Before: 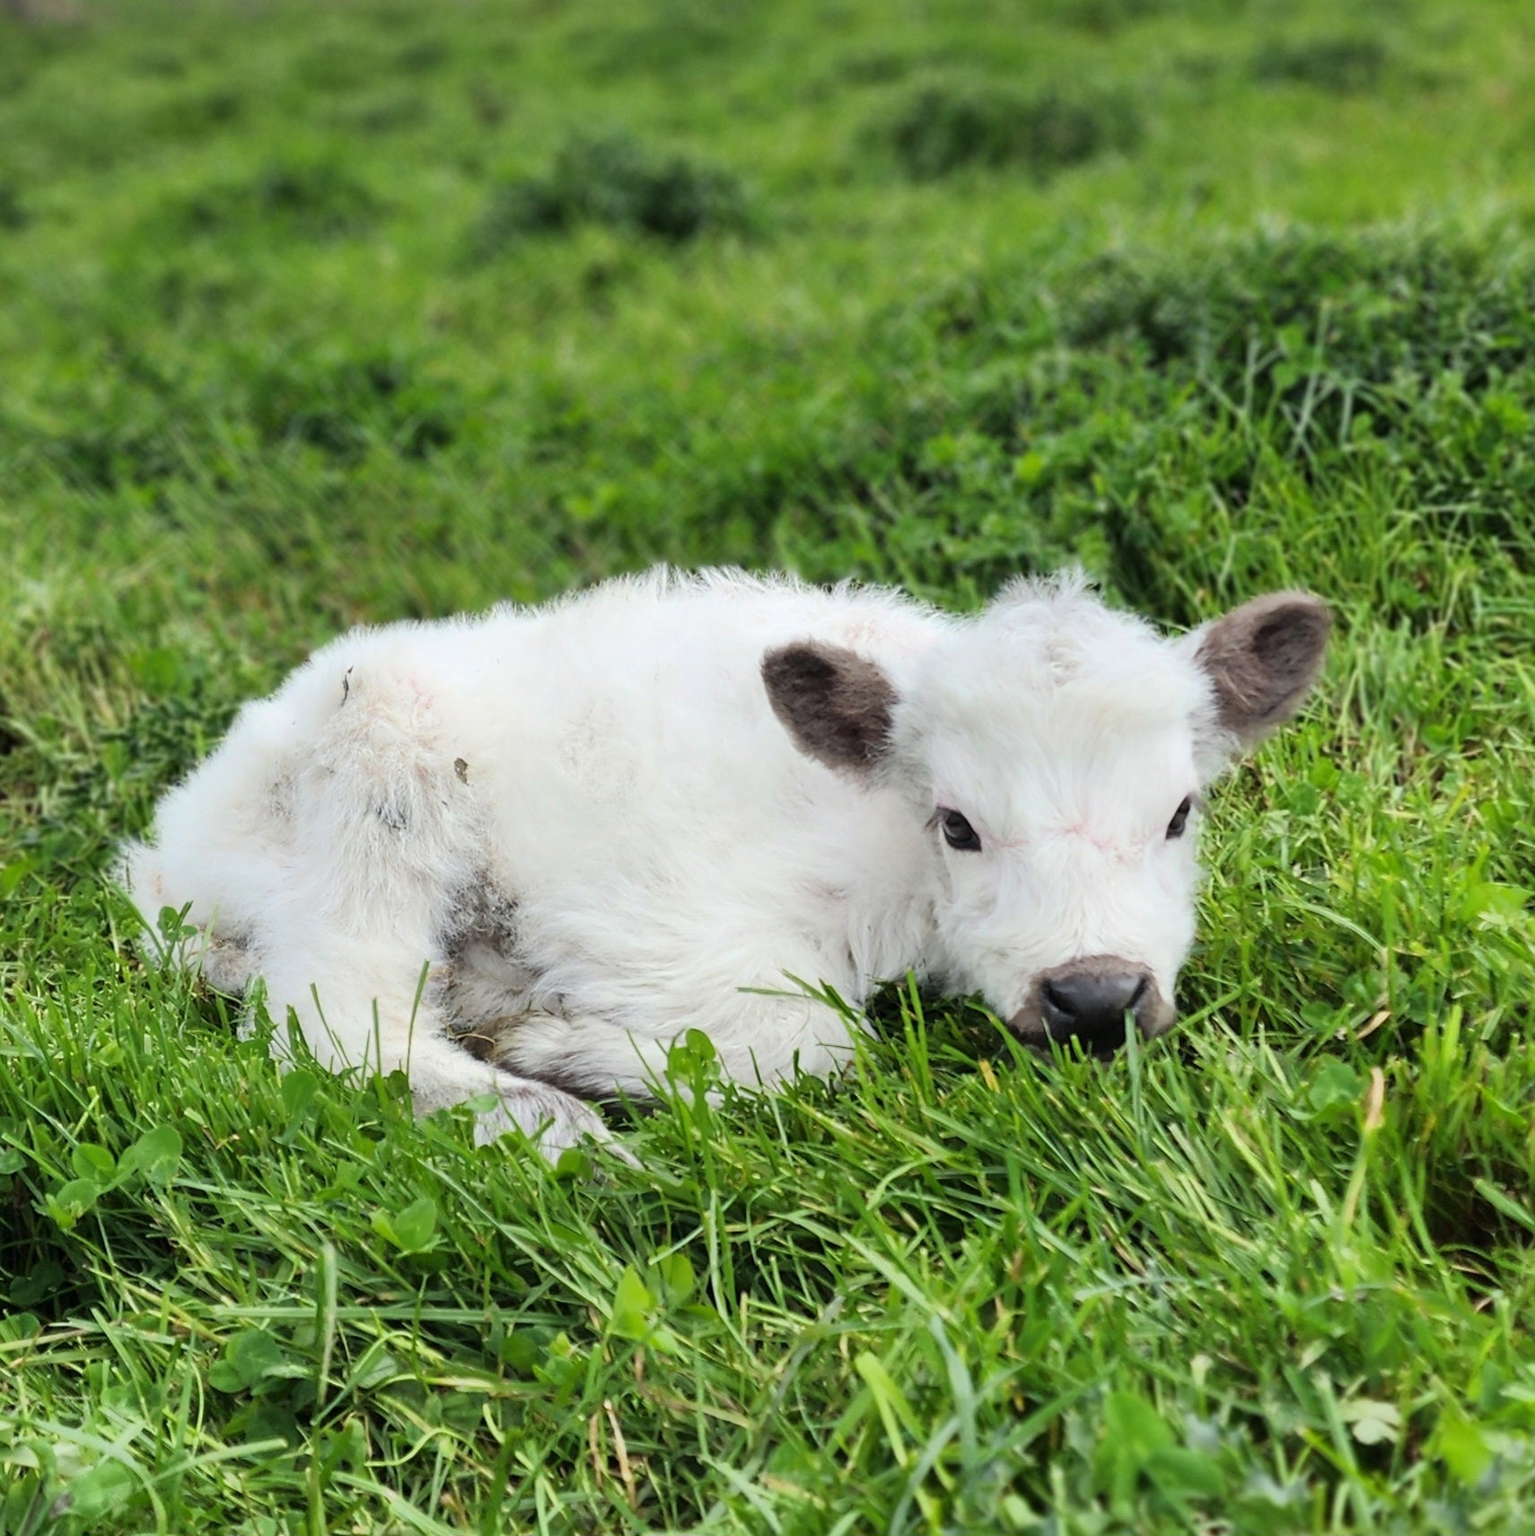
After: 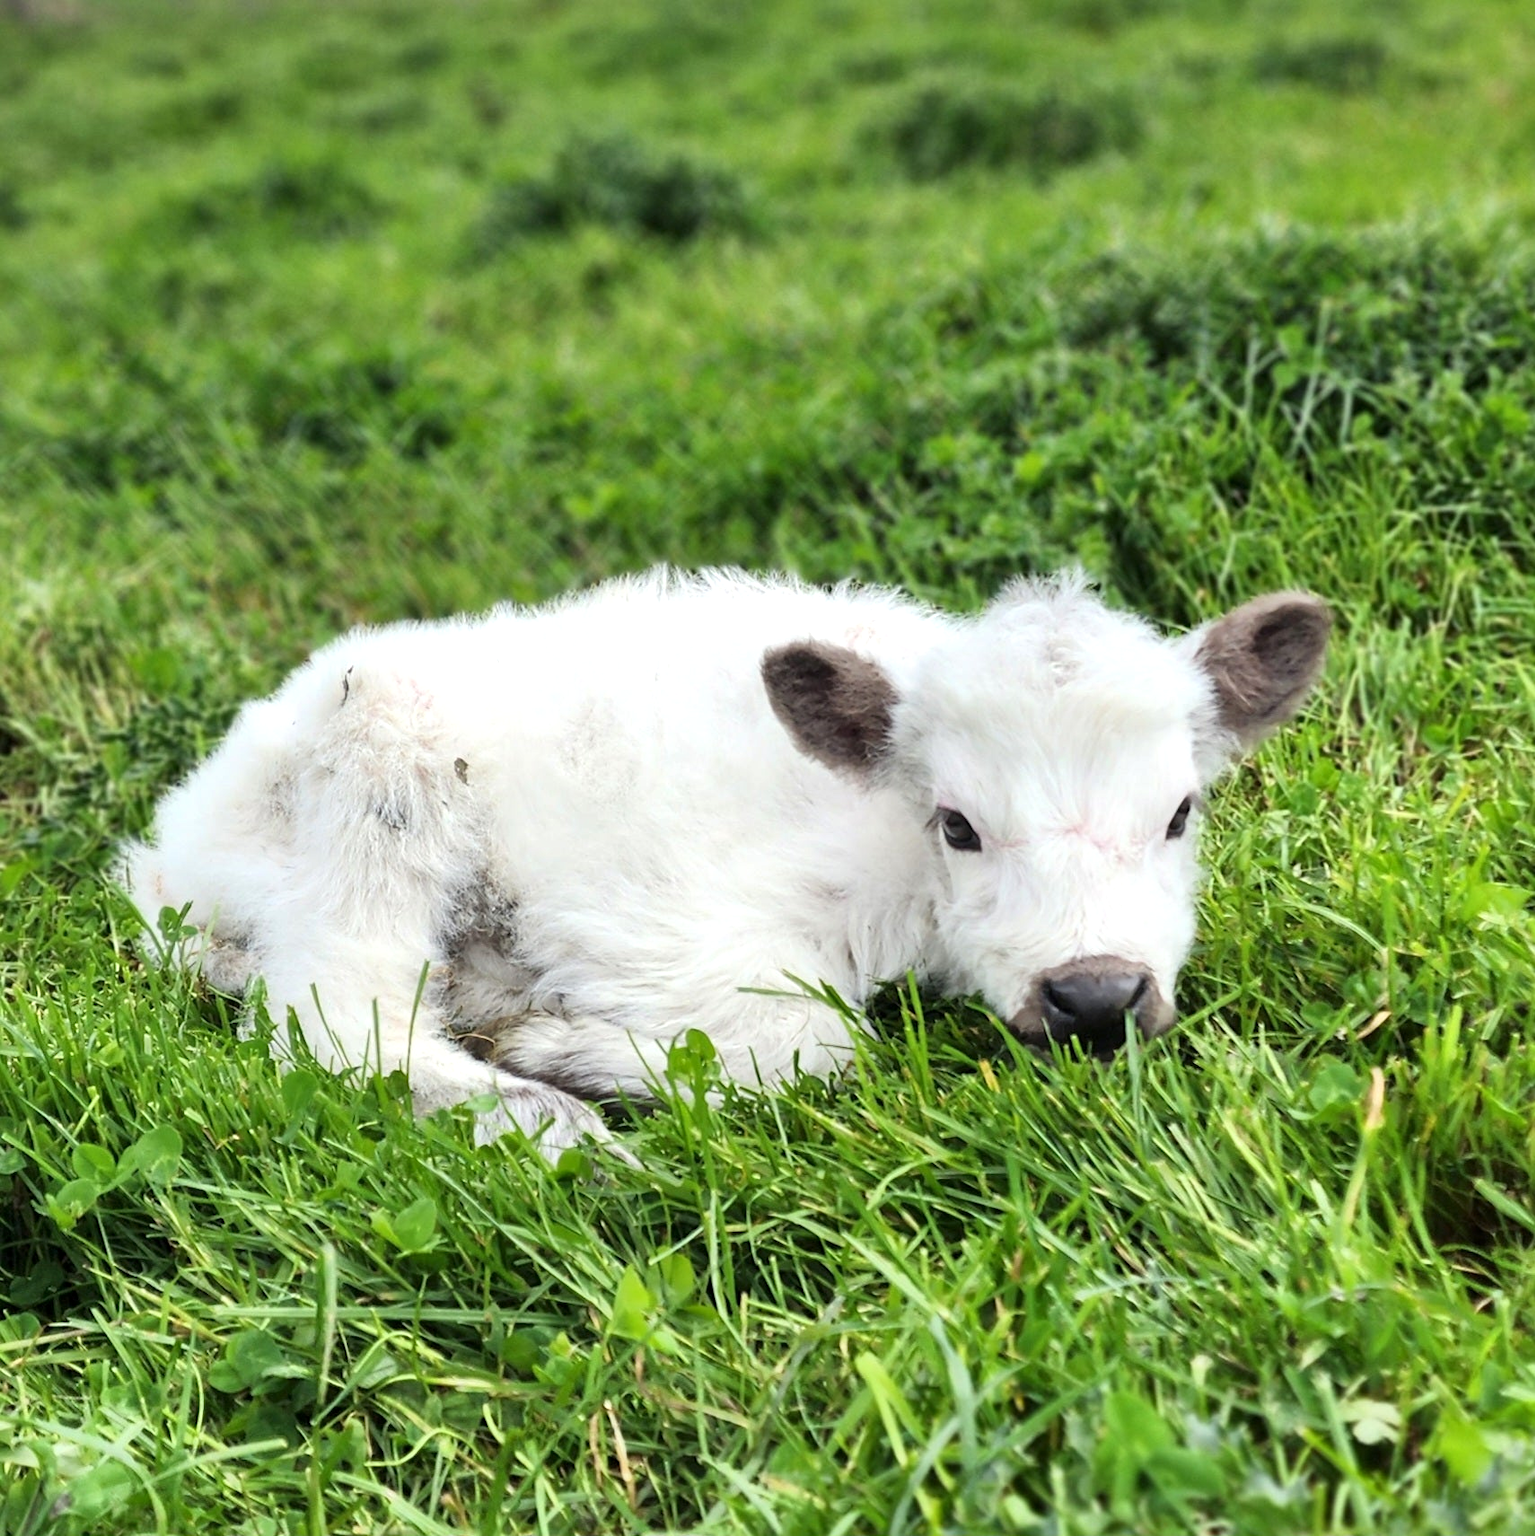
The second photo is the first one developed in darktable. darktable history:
local contrast: mode bilateral grid, contrast 20, coarseness 50, detail 120%, midtone range 0.2
exposure: exposure 0.3 EV, compensate highlight preservation false
